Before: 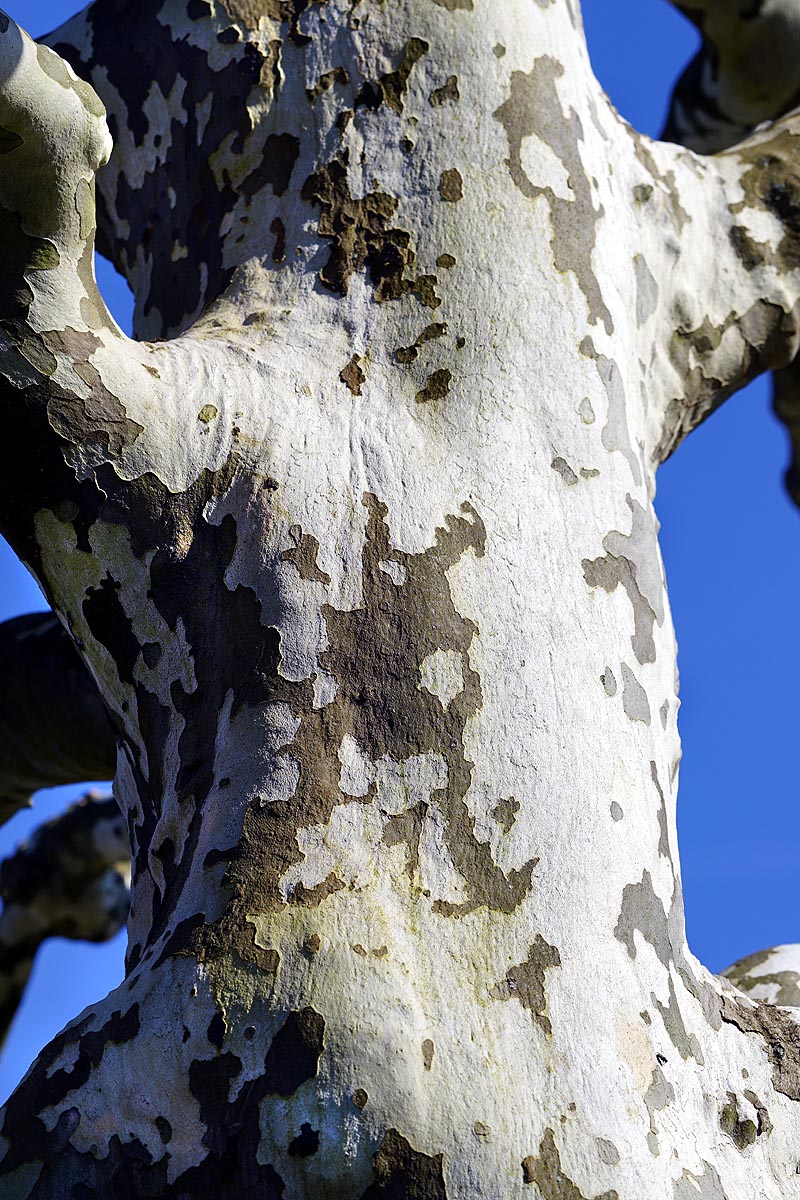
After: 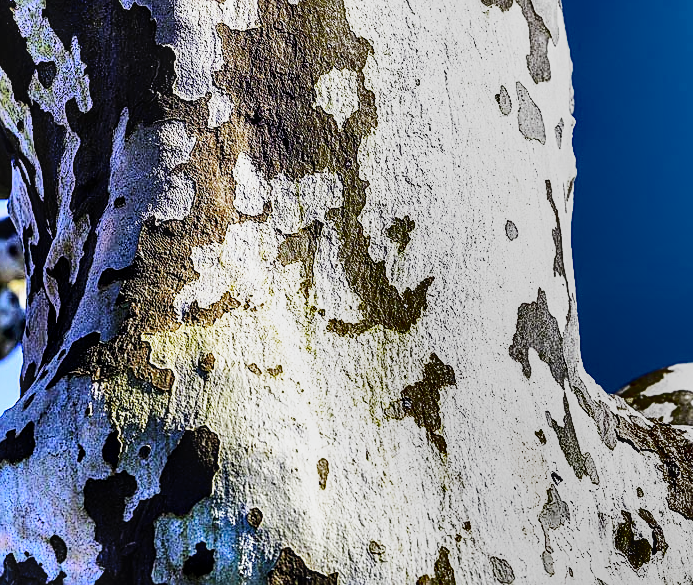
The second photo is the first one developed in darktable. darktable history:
exposure: exposure 0.083 EV, compensate highlight preservation false
tone equalizer: edges refinement/feathering 500, mask exposure compensation -1.57 EV, preserve details no
crop and rotate: left 13.276%, top 48.425%, bottom 2.805%
sharpen: on, module defaults
shadows and highlights: radius 124.25, shadows 99.87, white point adjustment -2.96, highlights -98.44, soften with gaussian
base curve: curves: ch0 [(0, 0) (0.007, 0.004) (0.027, 0.03) (0.046, 0.07) (0.207, 0.54) (0.442, 0.872) (0.673, 0.972) (1, 1)], preserve colors none
local contrast: detail 130%
